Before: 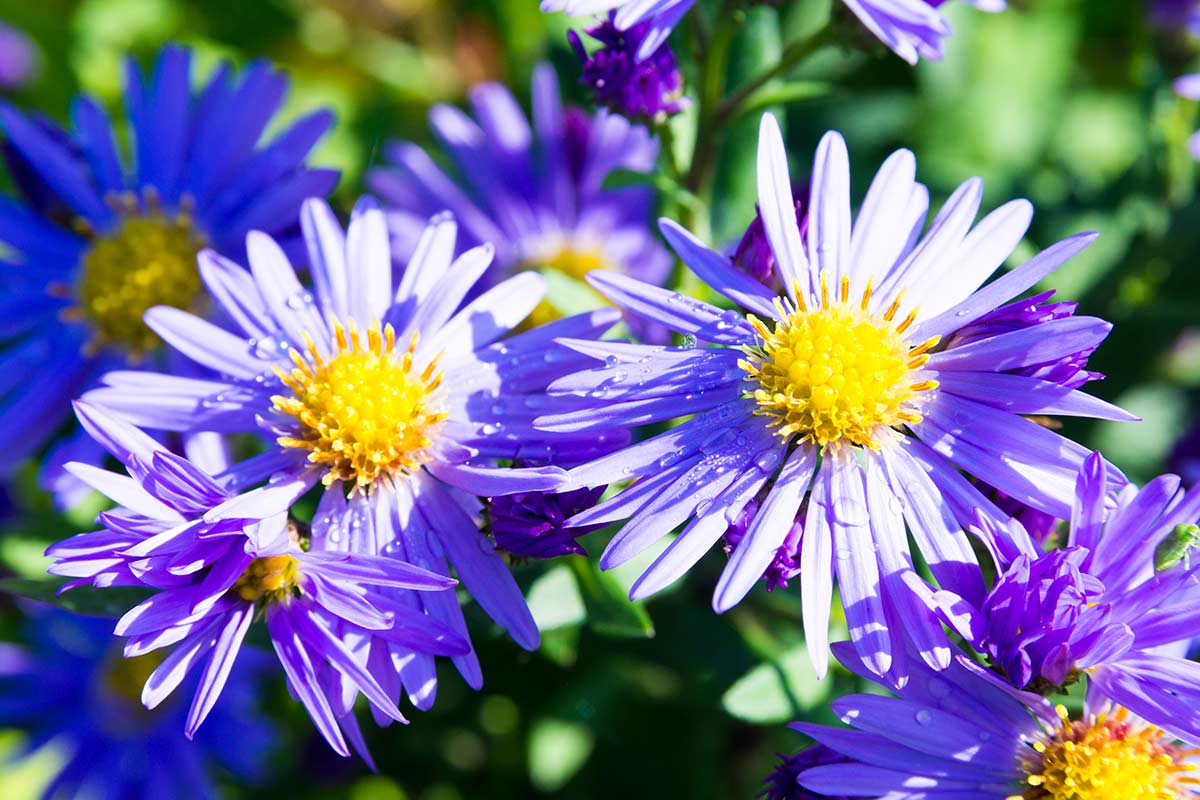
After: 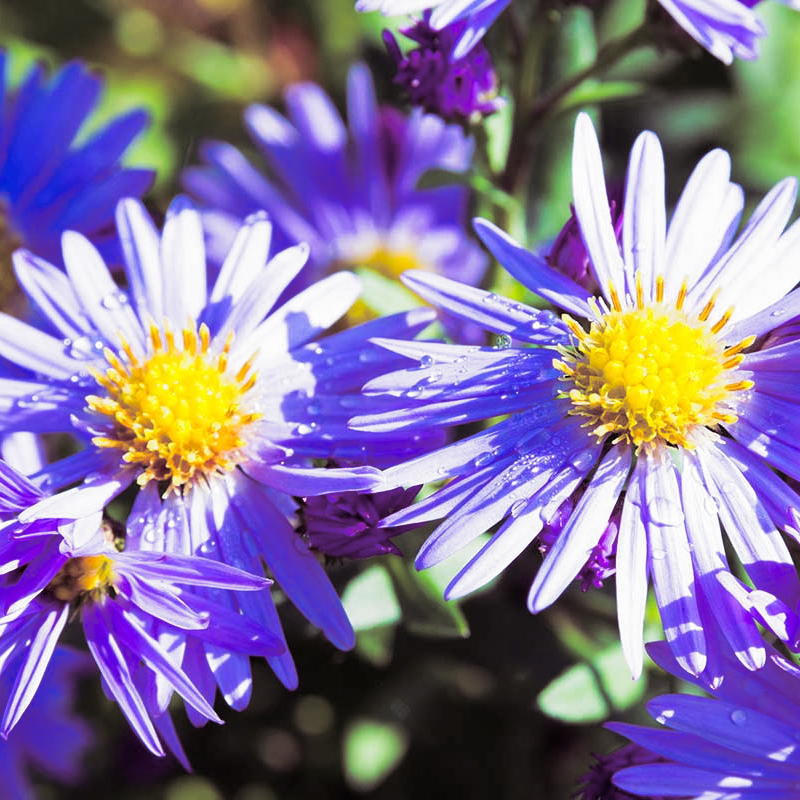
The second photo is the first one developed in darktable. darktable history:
split-toning: shadows › hue 316.8°, shadows › saturation 0.47, highlights › hue 201.6°, highlights › saturation 0, balance -41.97, compress 28.01%
crop and rotate: left 15.446%, right 17.836%
